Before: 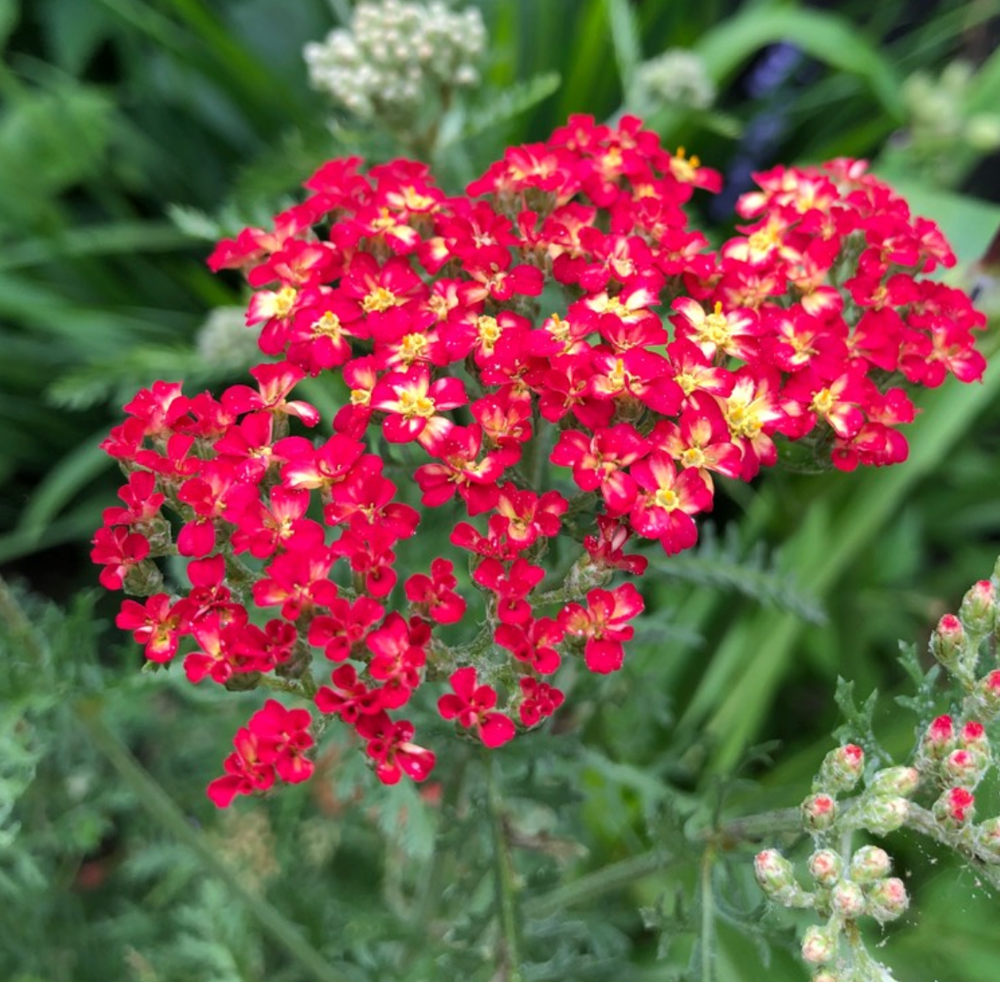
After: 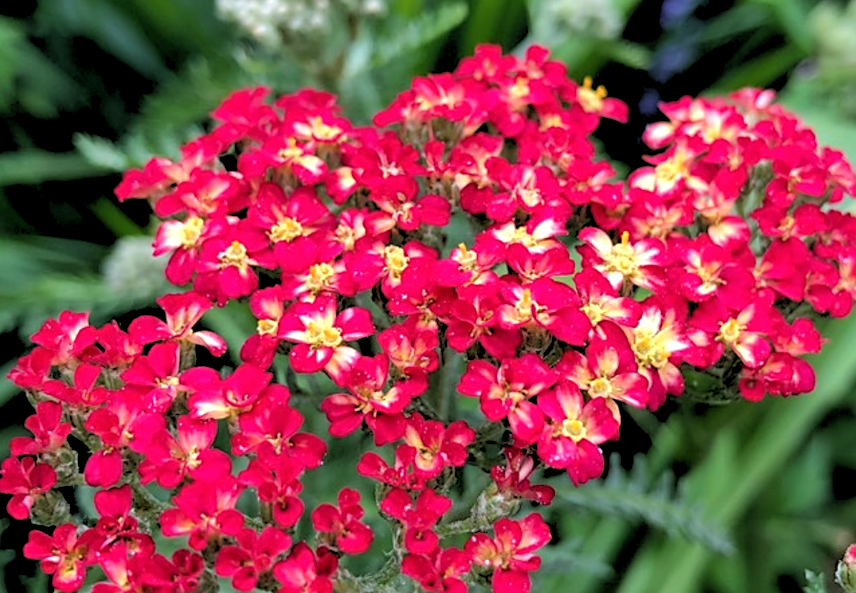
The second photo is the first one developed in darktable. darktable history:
color correction: highlights a* -0.137, highlights b* -5.91, shadows a* -0.137, shadows b* -0.137
crop and rotate: left 9.345%, top 7.22%, right 4.982%, bottom 32.331%
sharpen: on, module defaults
rgb levels: levels [[0.029, 0.461, 0.922], [0, 0.5, 1], [0, 0.5, 1]]
